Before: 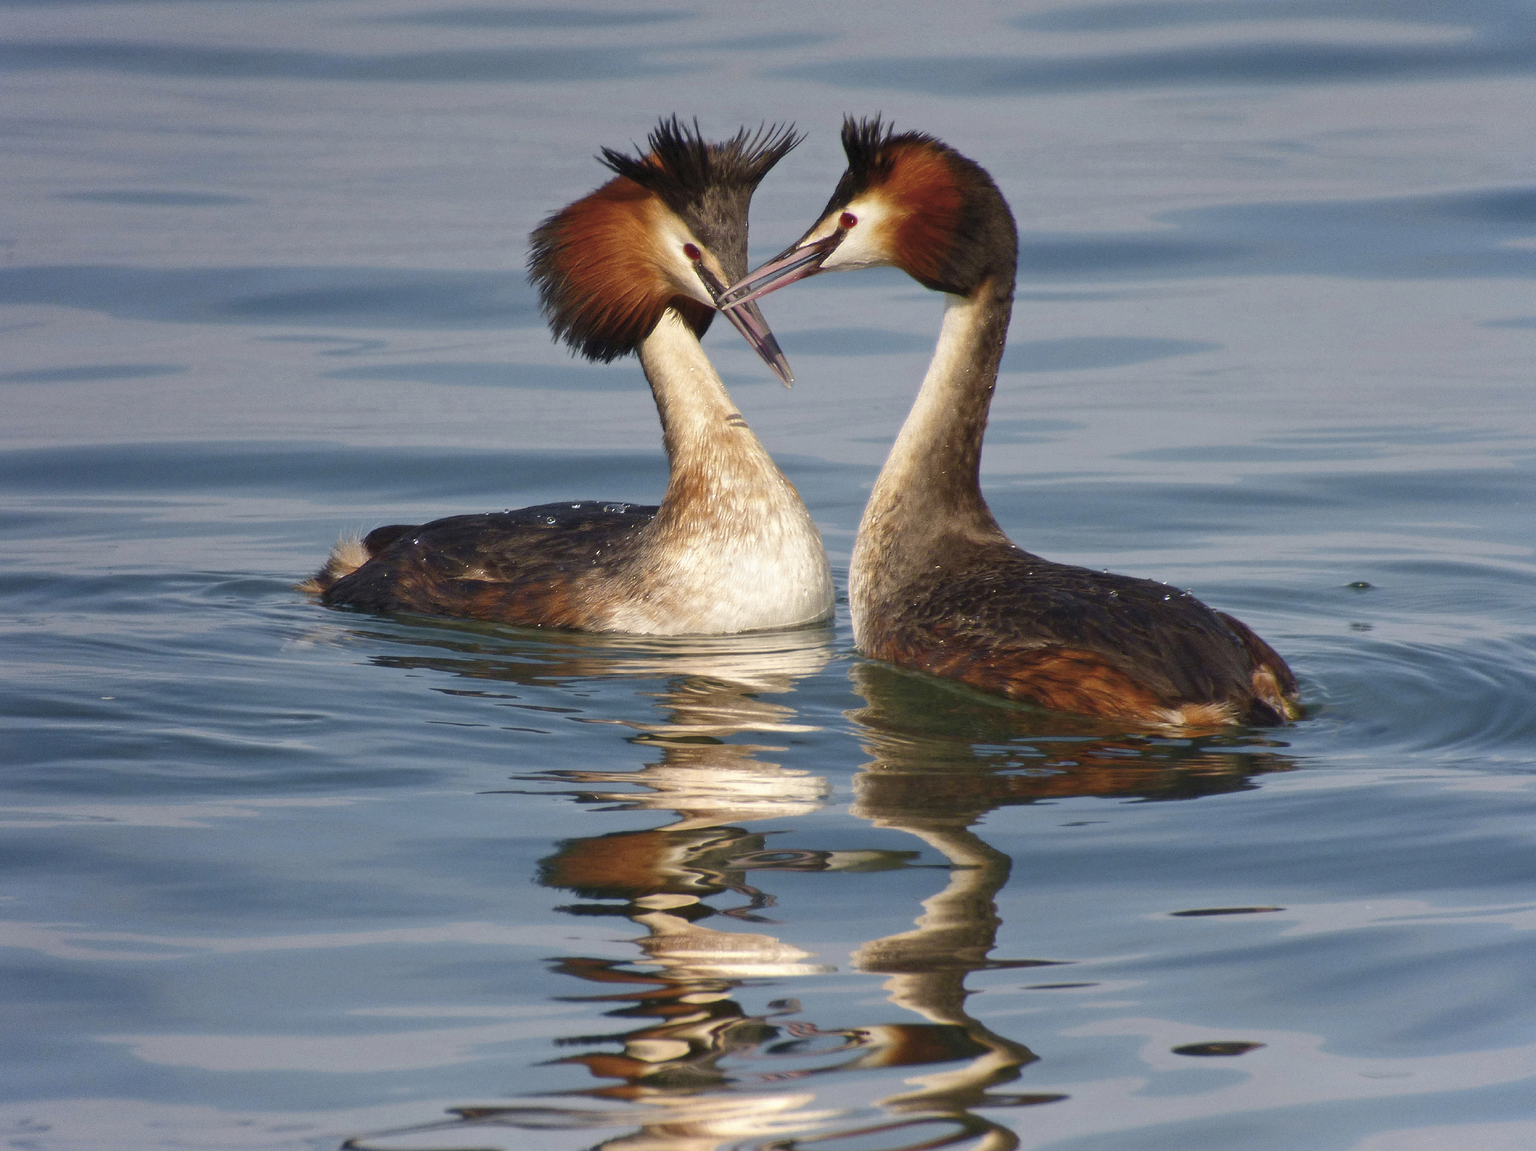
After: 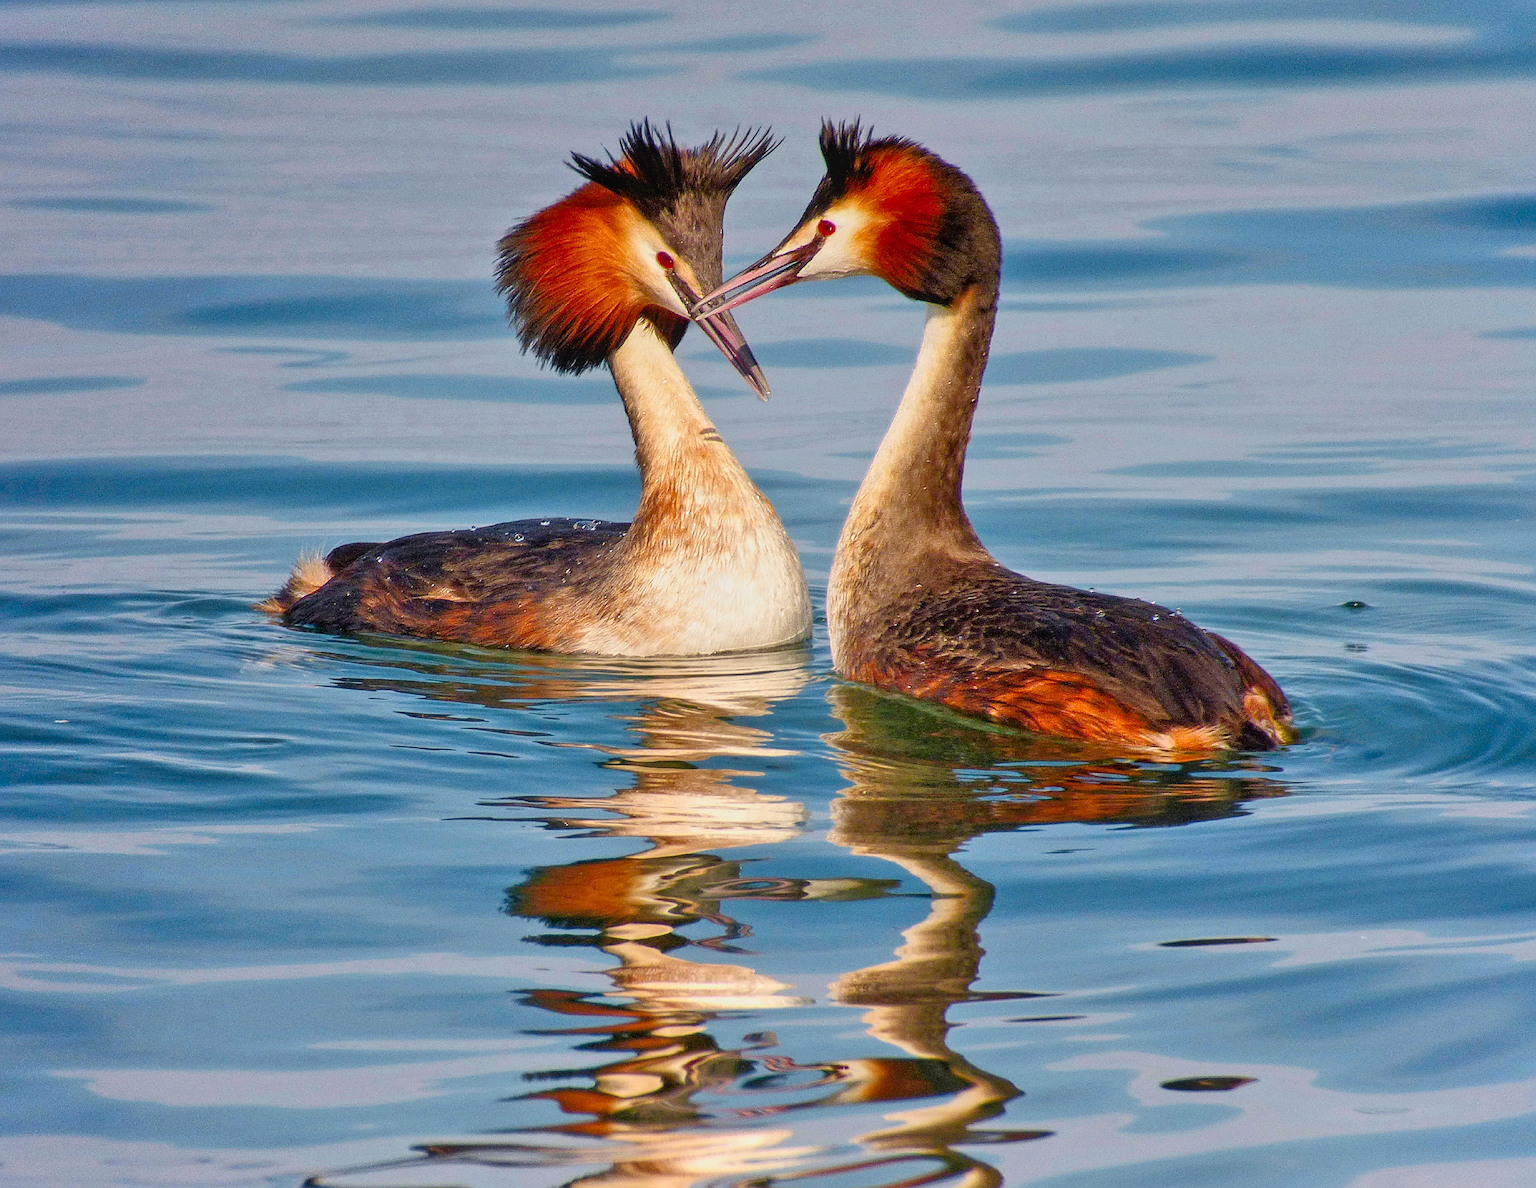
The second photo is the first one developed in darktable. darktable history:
crop and rotate: left 3.169%
color balance rgb: perceptual saturation grading › global saturation 0.053%, global vibrance 20%
contrast brightness saturation: contrast 0.183, saturation 0.309
sharpen: amount 0.551
exposure: black level correction 0.001, compensate highlight preservation false
filmic rgb: black relative exposure -5.84 EV, white relative exposure 3.39 EV, hardness 3.68
tone equalizer: -7 EV 0.162 EV, -6 EV 0.599 EV, -5 EV 1.16 EV, -4 EV 1.36 EV, -3 EV 1.15 EV, -2 EV 0.6 EV, -1 EV 0.151 EV
local contrast: detail 110%
